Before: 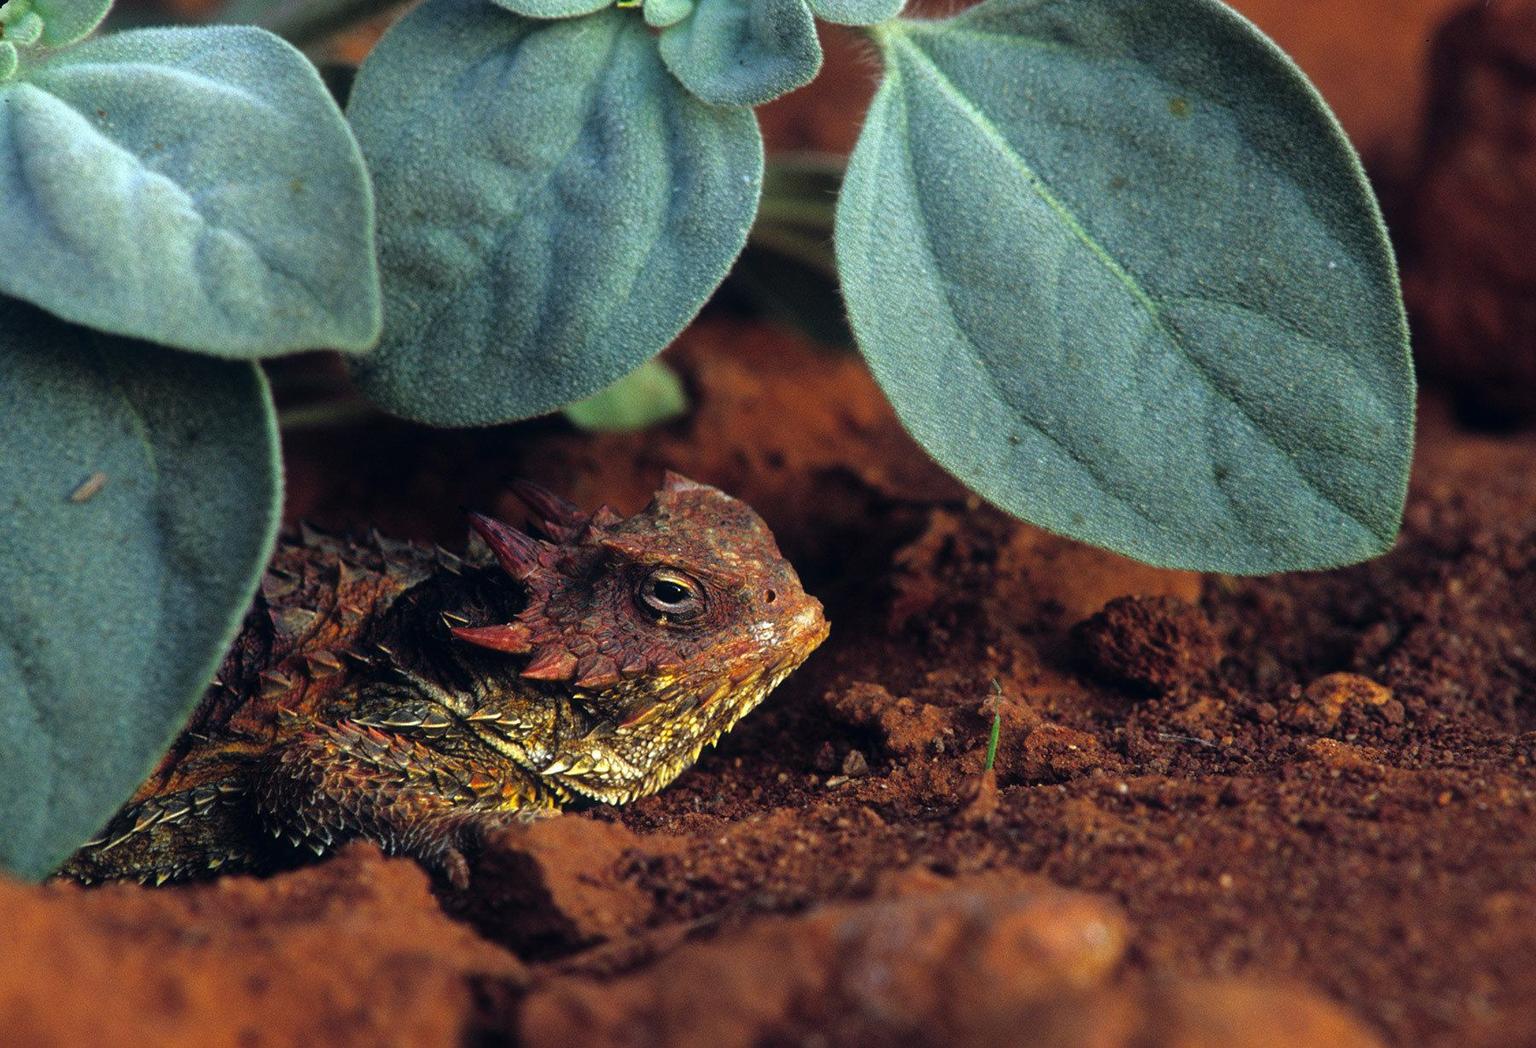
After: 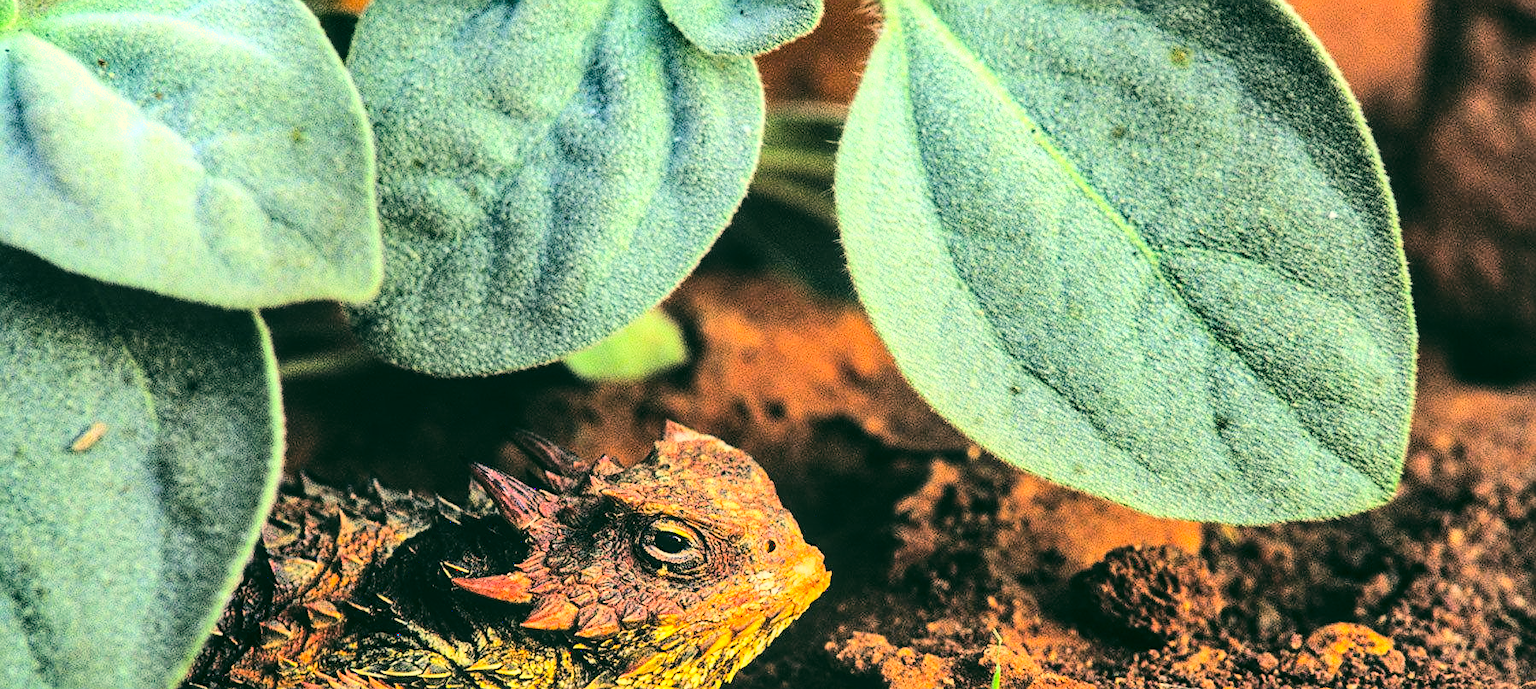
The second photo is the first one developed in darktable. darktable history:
crop and rotate: top 4.905%, bottom 29.312%
base curve: curves: ch0 [(0, 0) (0, 0) (0.002, 0.001) (0.008, 0.003) (0.019, 0.011) (0.037, 0.037) (0.064, 0.11) (0.102, 0.232) (0.152, 0.379) (0.216, 0.524) (0.296, 0.665) (0.394, 0.789) (0.512, 0.881) (0.651, 0.945) (0.813, 0.986) (1, 1)]
shadows and highlights: shadows 59.93, highlights -60.18, highlights color adjustment 32.52%, soften with gaussian
sharpen: on, module defaults
exposure: exposure 0.298 EV, compensate exposure bias true, compensate highlight preservation false
color correction: highlights a* 4.85, highlights b* 23.75, shadows a* -16.24, shadows b* 3.81
local contrast: on, module defaults
contrast brightness saturation: contrast 0.102, brightness 0.315, saturation 0.146
